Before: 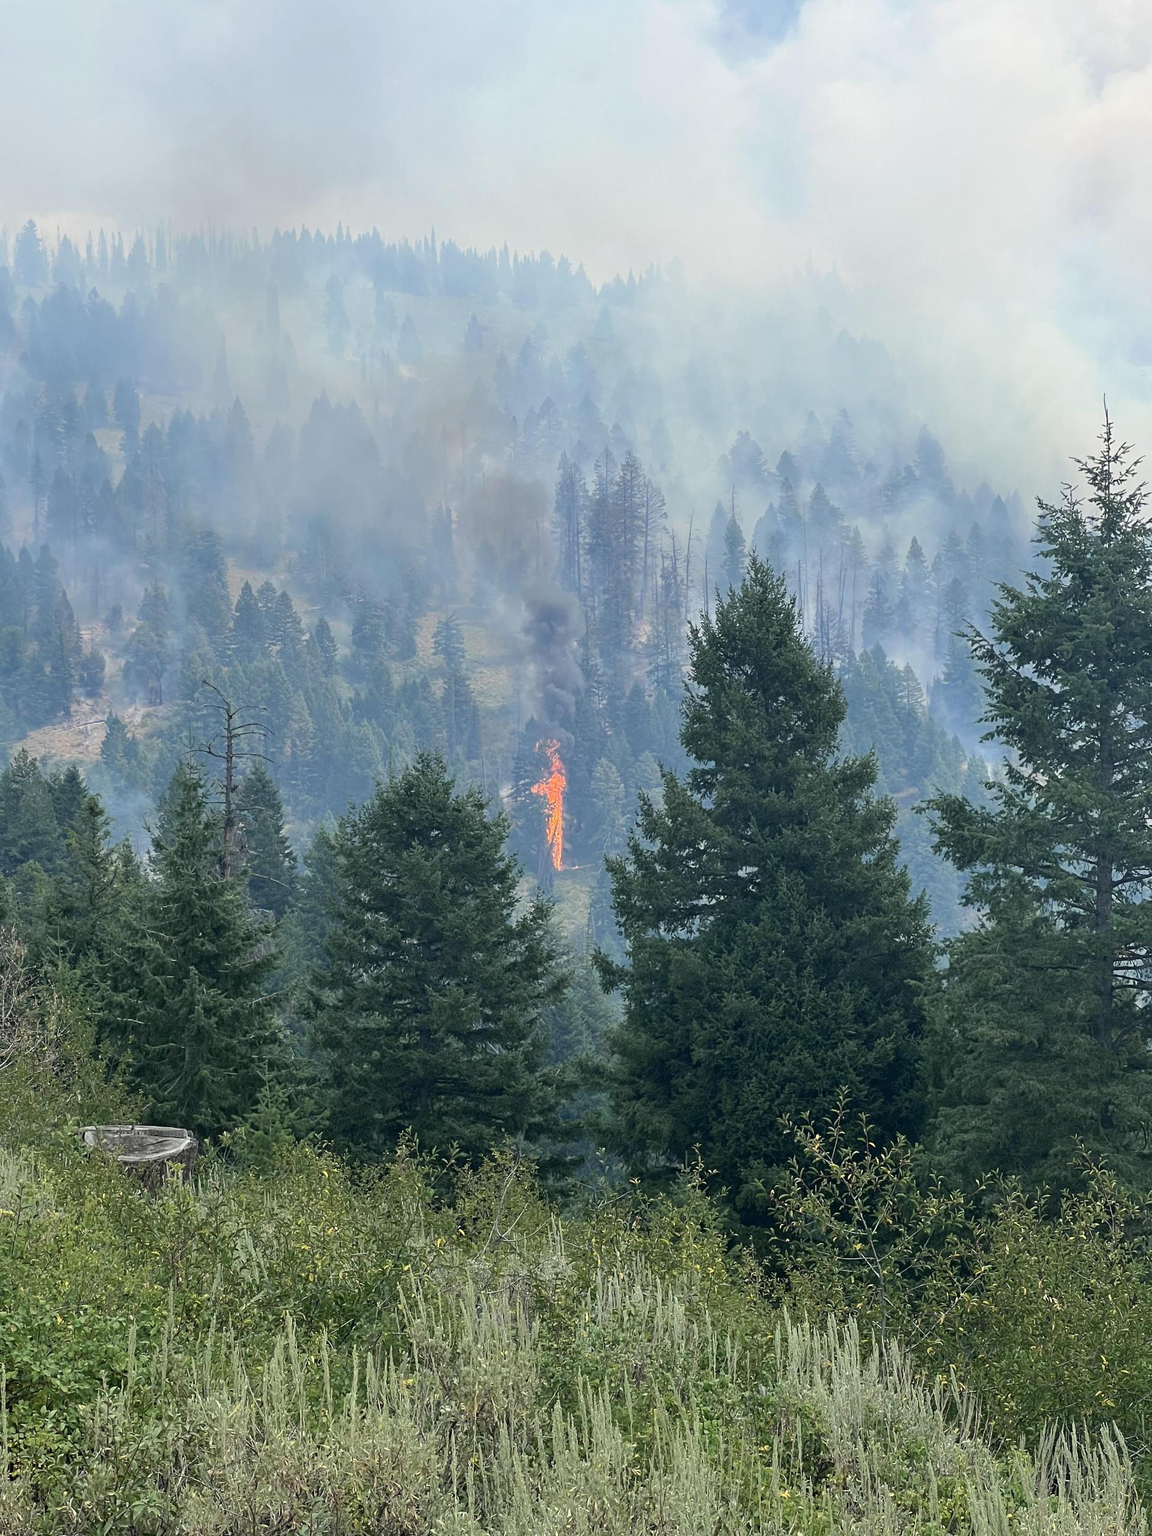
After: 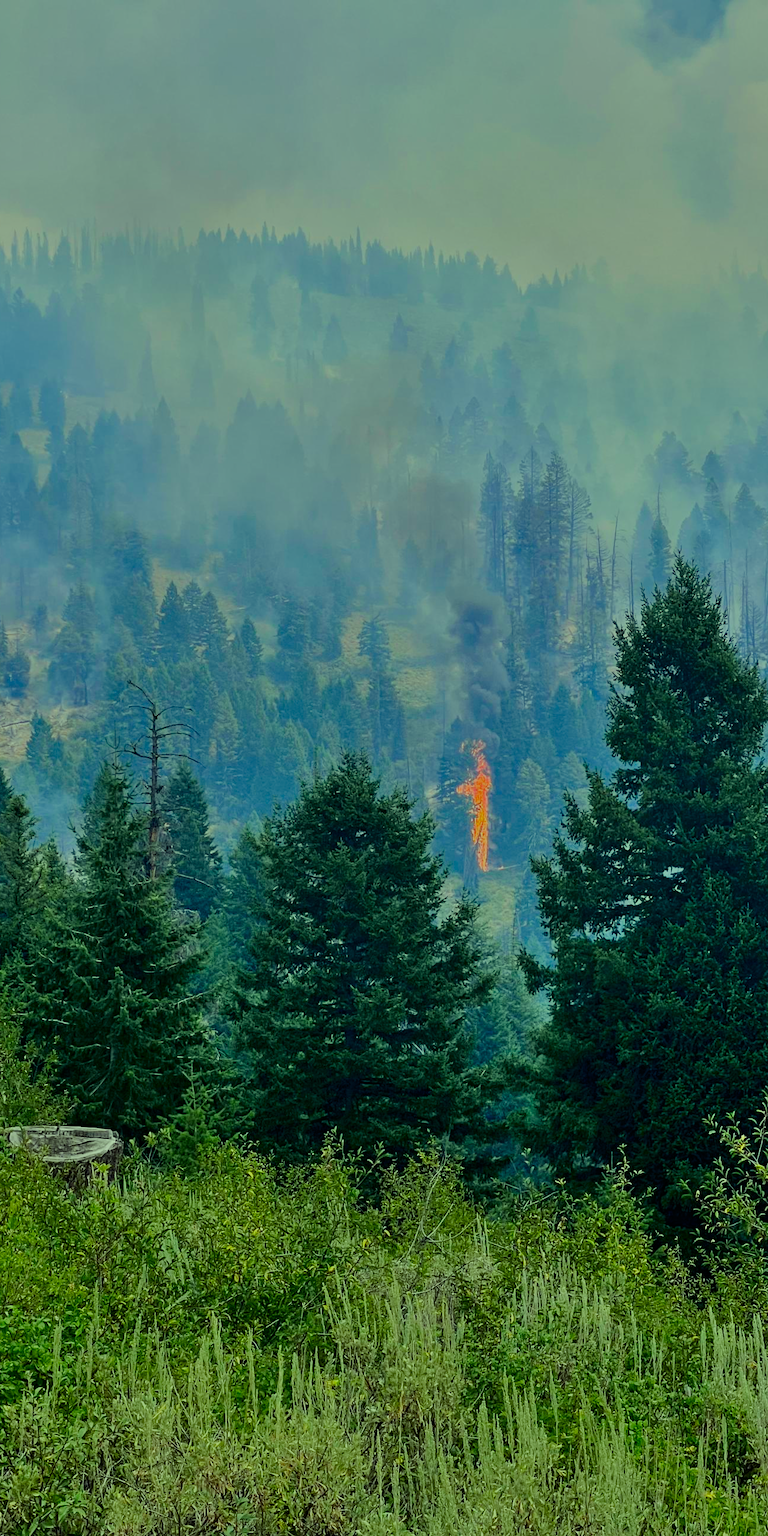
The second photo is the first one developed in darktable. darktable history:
crop and rotate: left 6.565%, right 26.671%
tone curve: curves: ch0 [(0, 0) (0.153, 0.06) (1, 1)], color space Lab, independent channels, preserve colors none
shadows and highlights: radius 107.98, shadows 41.31, highlights -71.63, low approximation 0.01, soften with gaussian
color correction: highlights a* -11.15, highlights b* 9.85, saturation 1.71
filmic rgb: middle gray luminance 29.87%, black relative exposure -8.98 EV, white relative exposure 7 EV, threshold 5.96 EV, target black luminance 0%, hardness 2.91, latitude 2.7%, contrast 0.961, highlights saturation mix 3.78%, shadows ↔ highlights balance 12.52%, iterations of high-quality reconstruction 0, enable highlight reconstruction true
